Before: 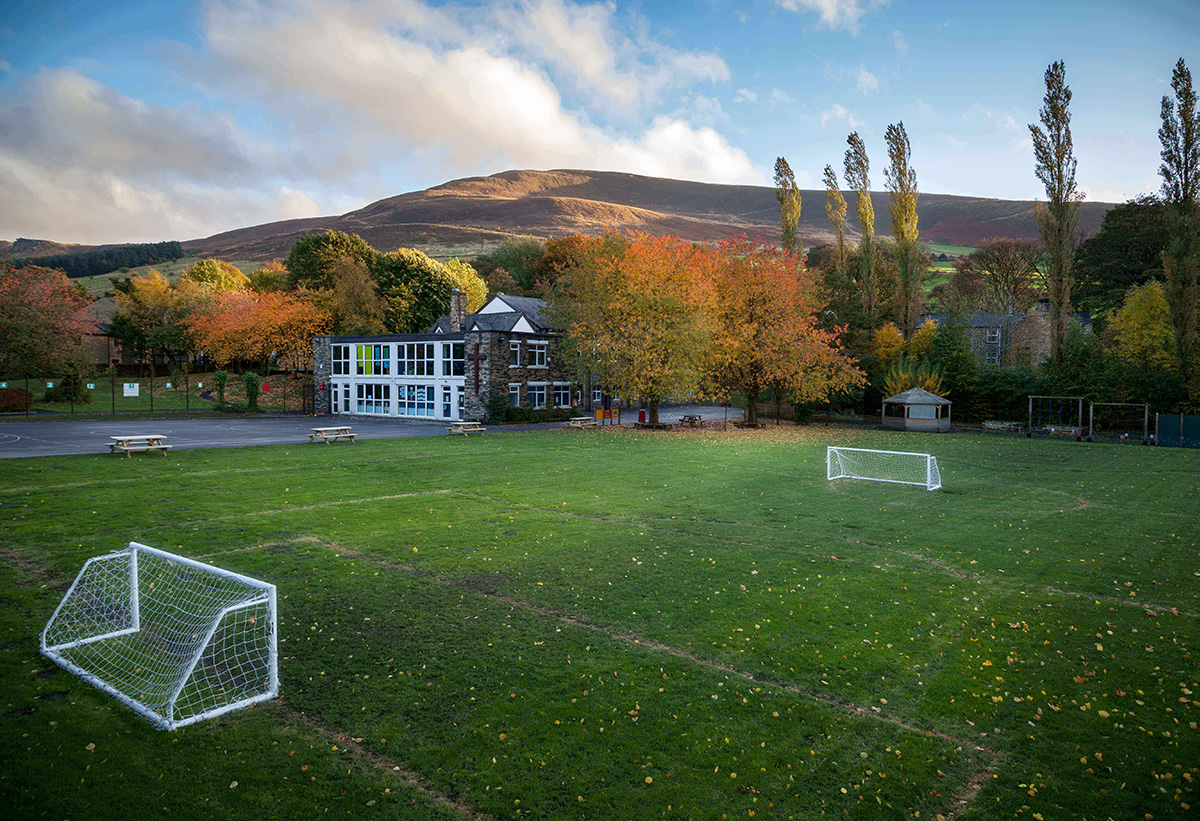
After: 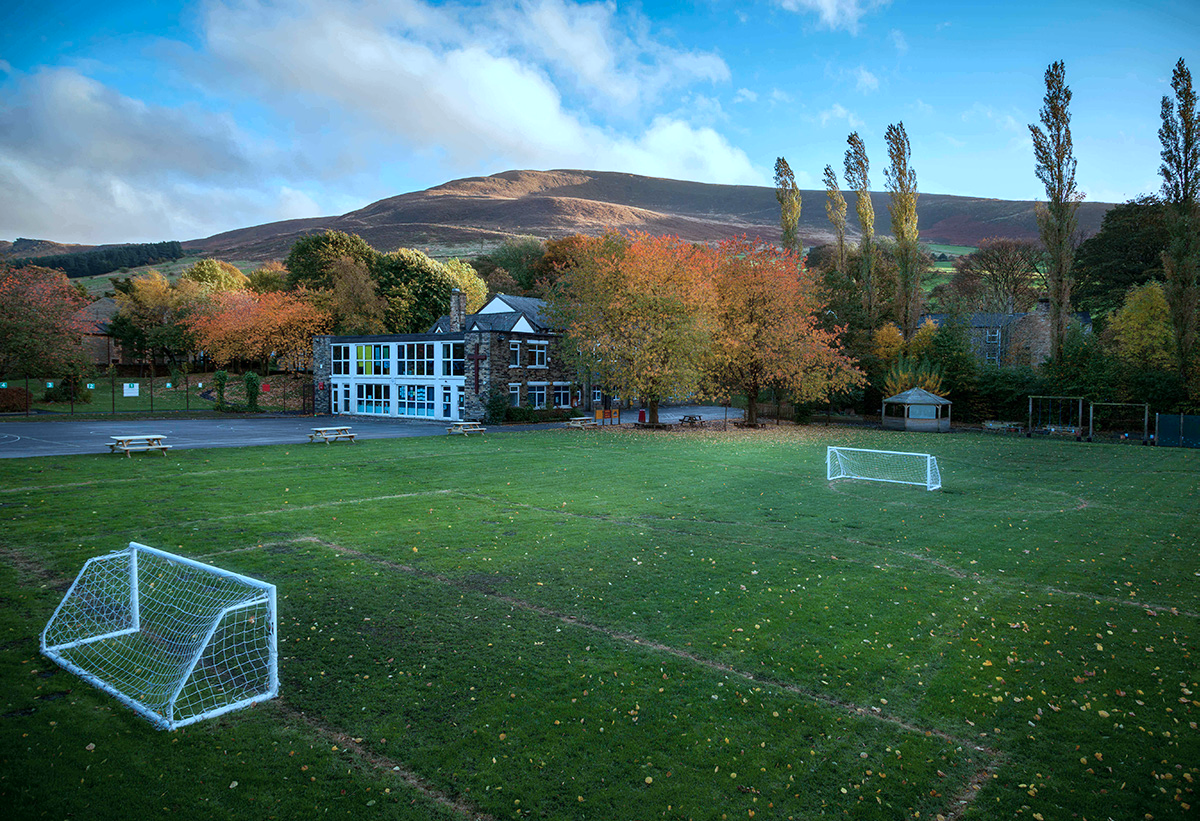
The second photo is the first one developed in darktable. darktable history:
color correction: highlights a* -9.61, highlights b* -21.72
